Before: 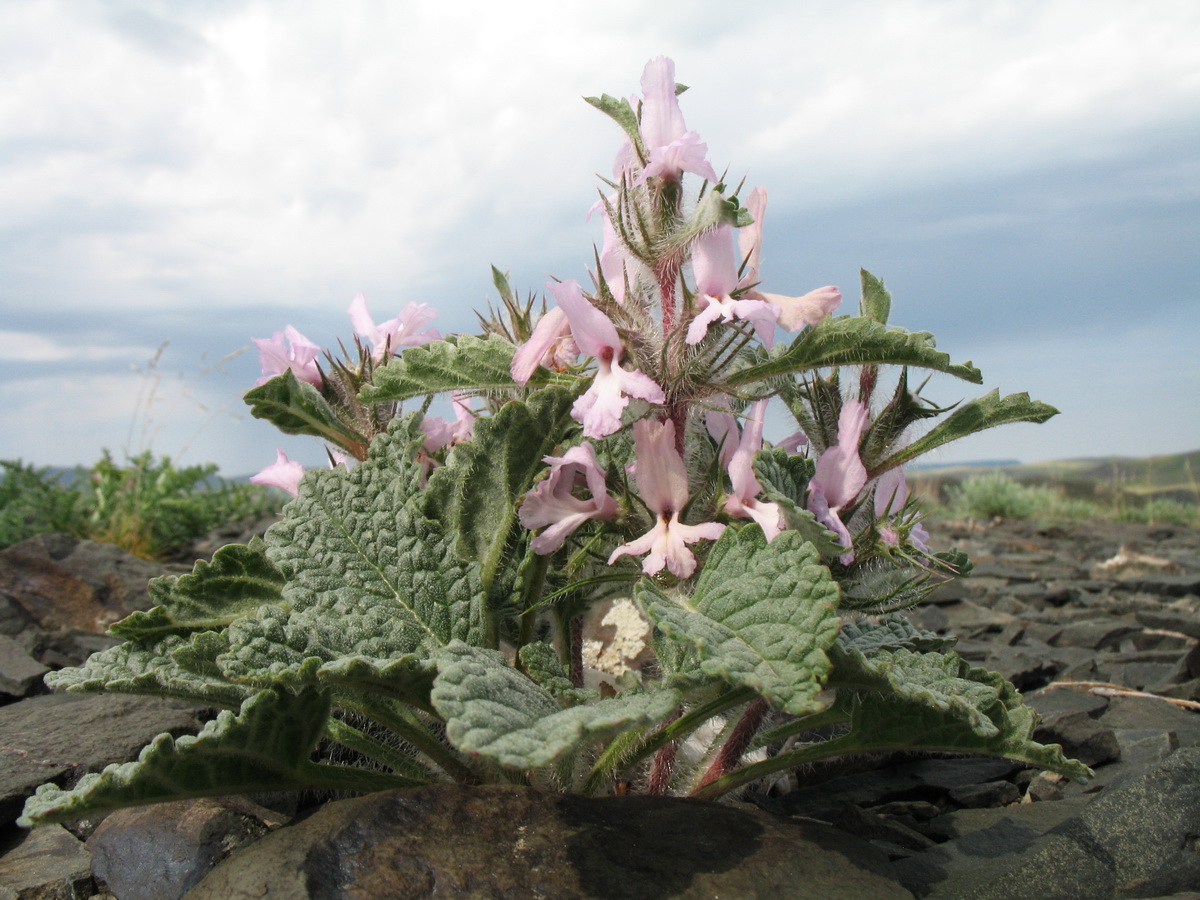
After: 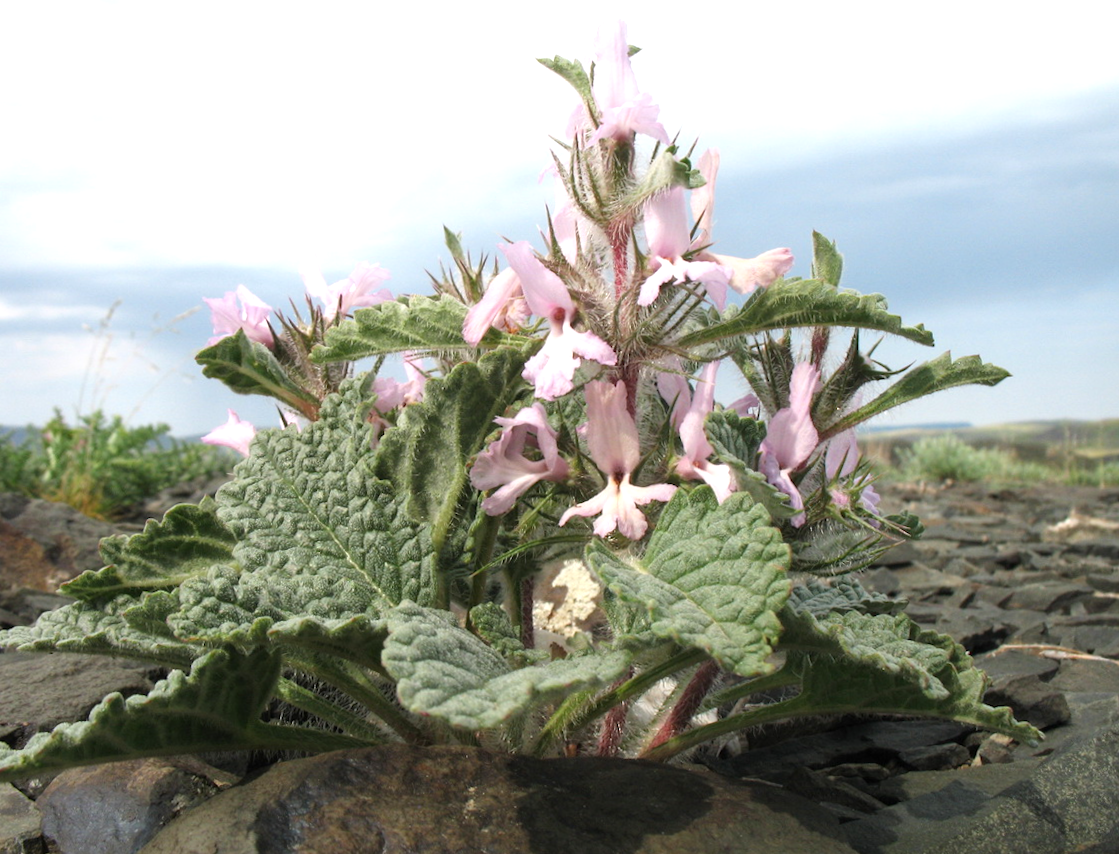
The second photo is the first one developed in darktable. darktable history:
rotate and perspective: rotation -1.75°, automatic cropping off
exposure: exposure 0.507 EV, compensate highlight preservation false
crop and rotate: angle -1.96°, left 3.097%, top 4.154%, right 1.586%, bottom 0.529%
